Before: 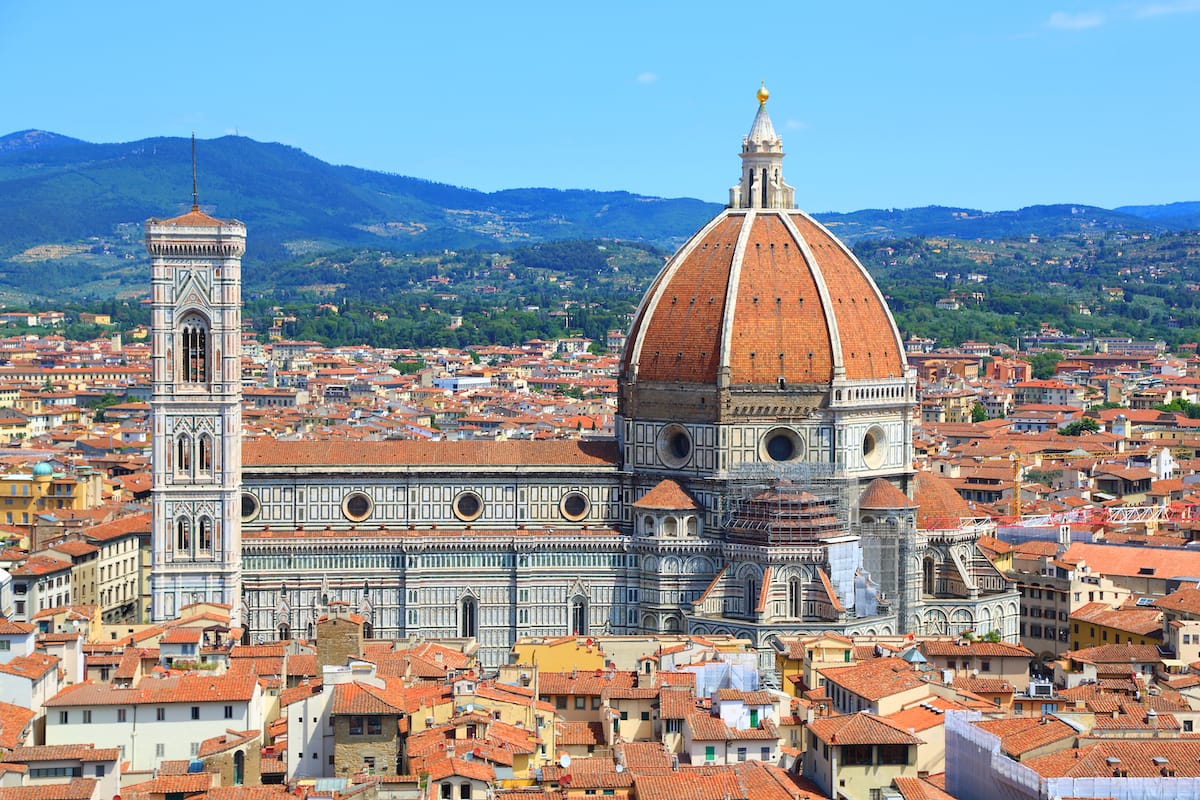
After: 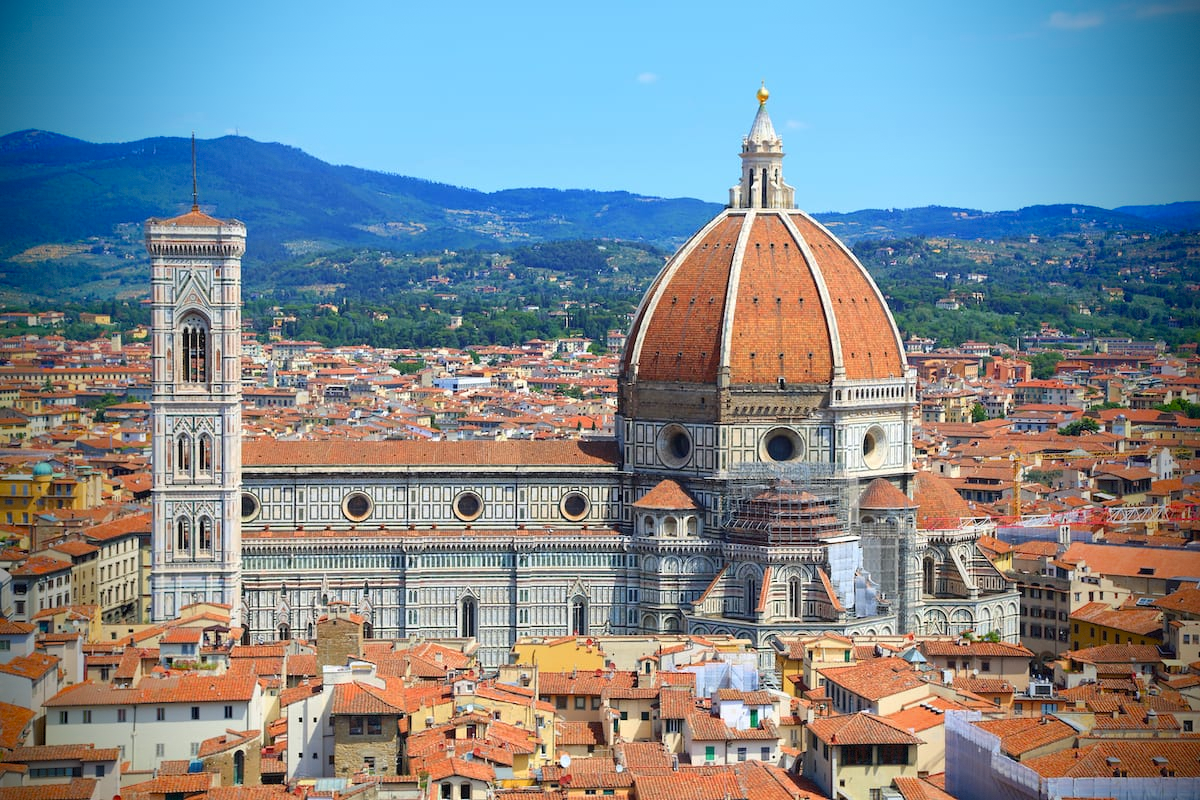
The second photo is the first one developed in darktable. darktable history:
vignetting: fall-off start 72.22%, fall-off radius 107.29%, brightness -0.981, saturation 0.499, width/height ratio 0.735, dithering 8-bit output
